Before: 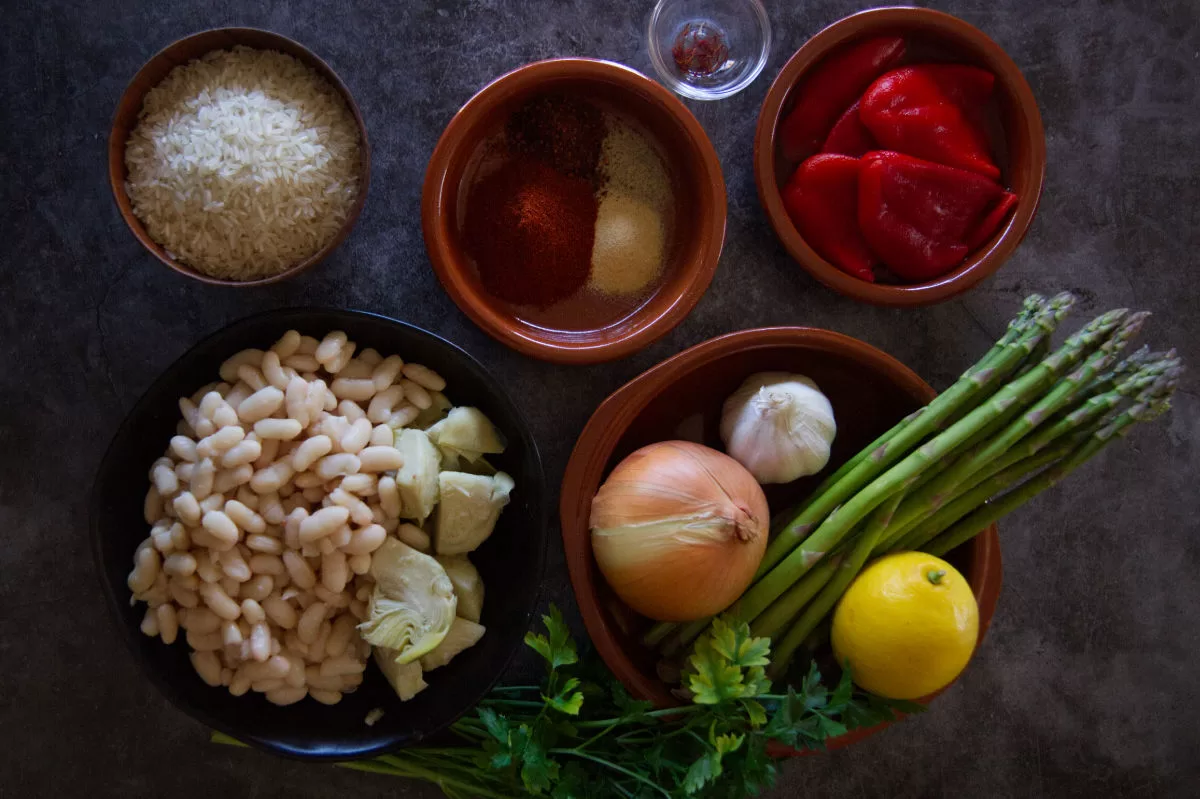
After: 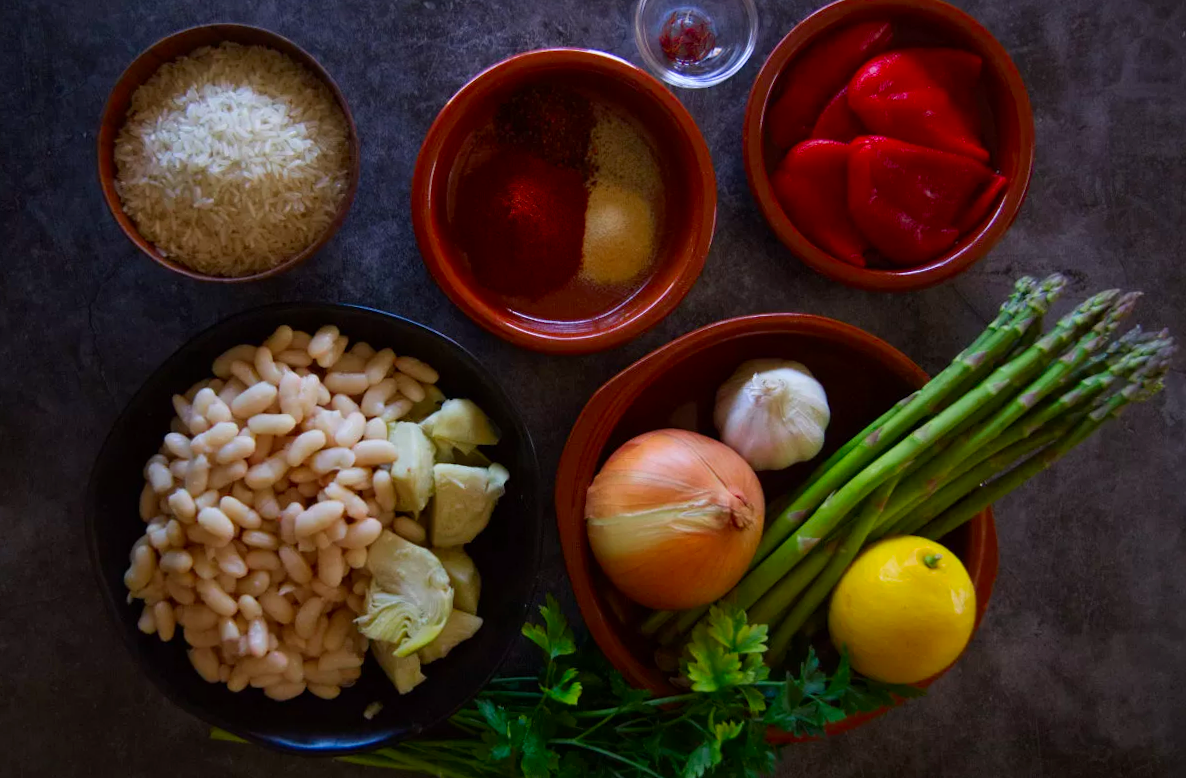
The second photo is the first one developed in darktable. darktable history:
contrast brightness saturation: brightness -0.02, saturation 0.35
rotate and perspective: rotation -1°, crop left 0.011, crop right 0.989, crop top 0.025, crop bottom 0.975
